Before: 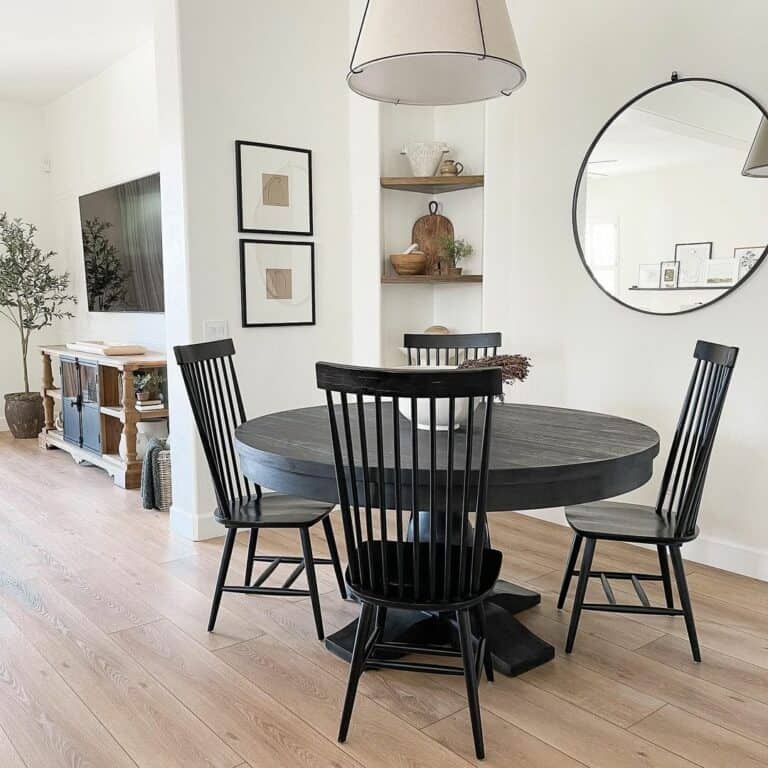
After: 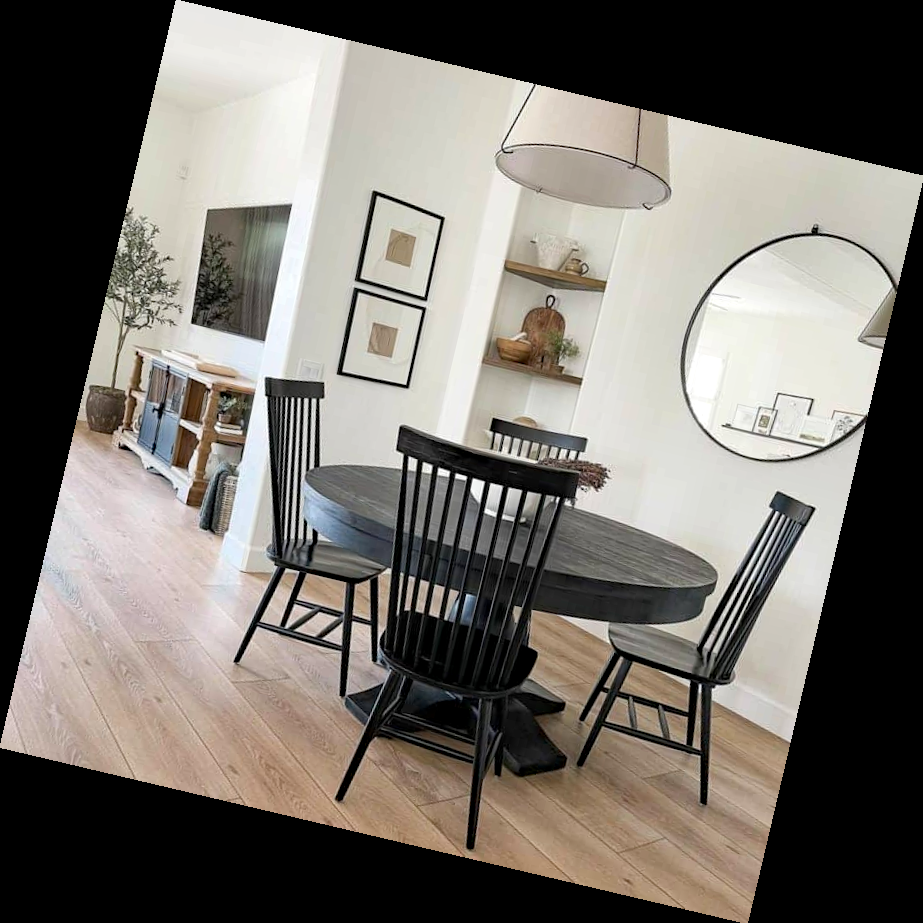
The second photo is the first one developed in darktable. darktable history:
rotate and perspective: rotation 13.27°, automatic cropping off
local contrast: highlights 100%, shadows 100%, detail 120%, midtone range 0.2
haze removal: compatibility mode true, adaptive false
